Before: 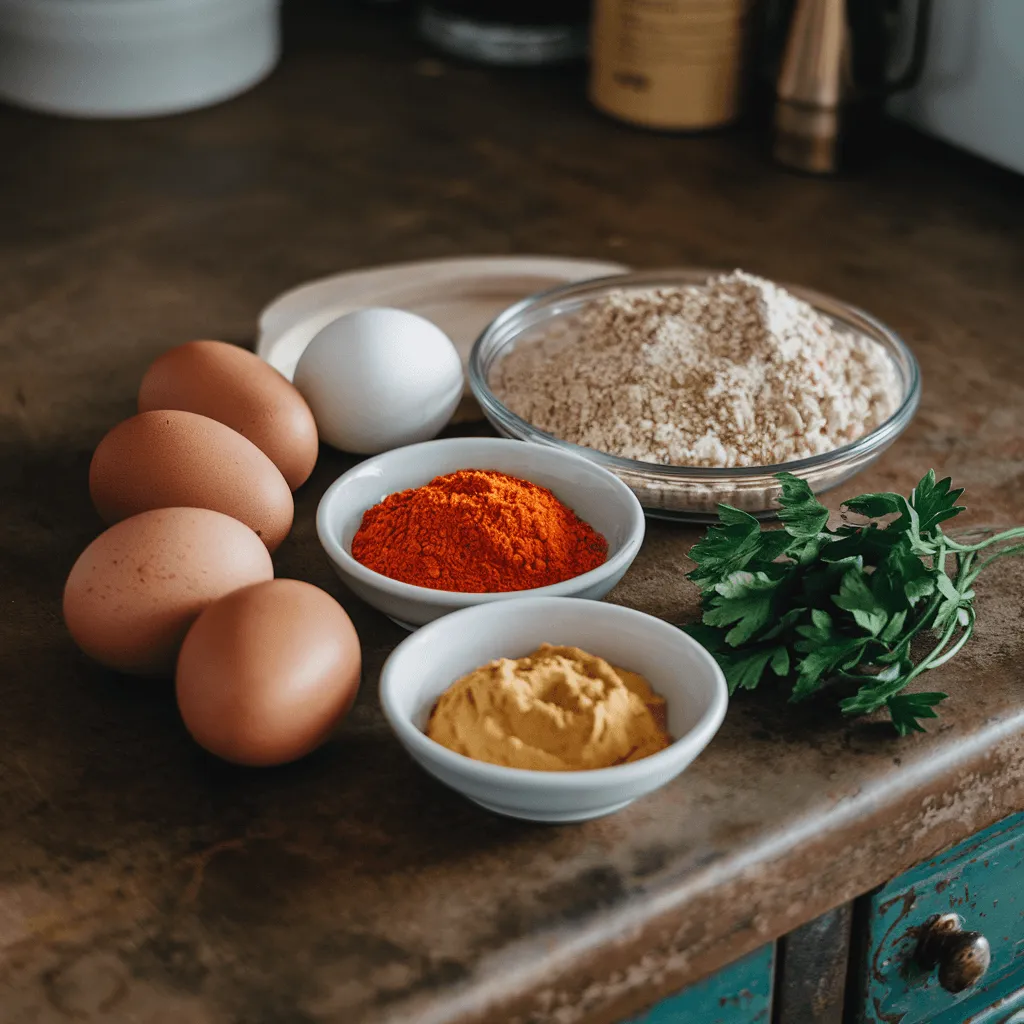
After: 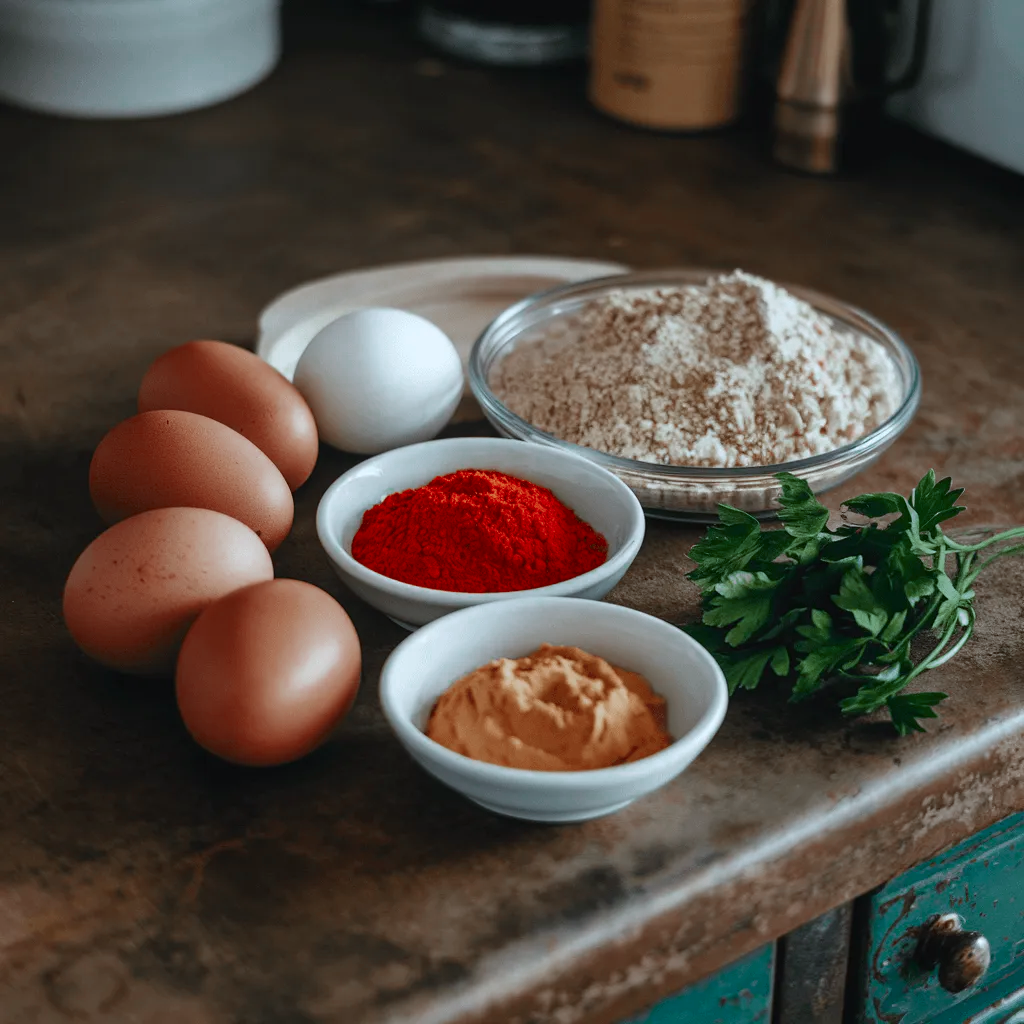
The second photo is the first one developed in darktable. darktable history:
color calibration: illuminant Planckian (black body), adaptation linear Bradford (ICC v4), x 0.364, y 0.367, temperature 4417.56 K, saturation algorithm version 1 (2020)
bloom: size 15%, threshold 97%, strength 7%
color zones: curves: ch0 [(0, 0.299) (0.25, 0.383) (0.456, 0.352) (0.736, 0.571)]; ch1 [(0, 0.63) (0.151, 0.568) (0.254, 0.416) (0.47, 0.558) (0.732, 0.37) (0.909, 0.492)]; ch2 [(0.004, 0.604) (0.158, 0.443) (0.257, 0.403) (0.761, 0.468)]
